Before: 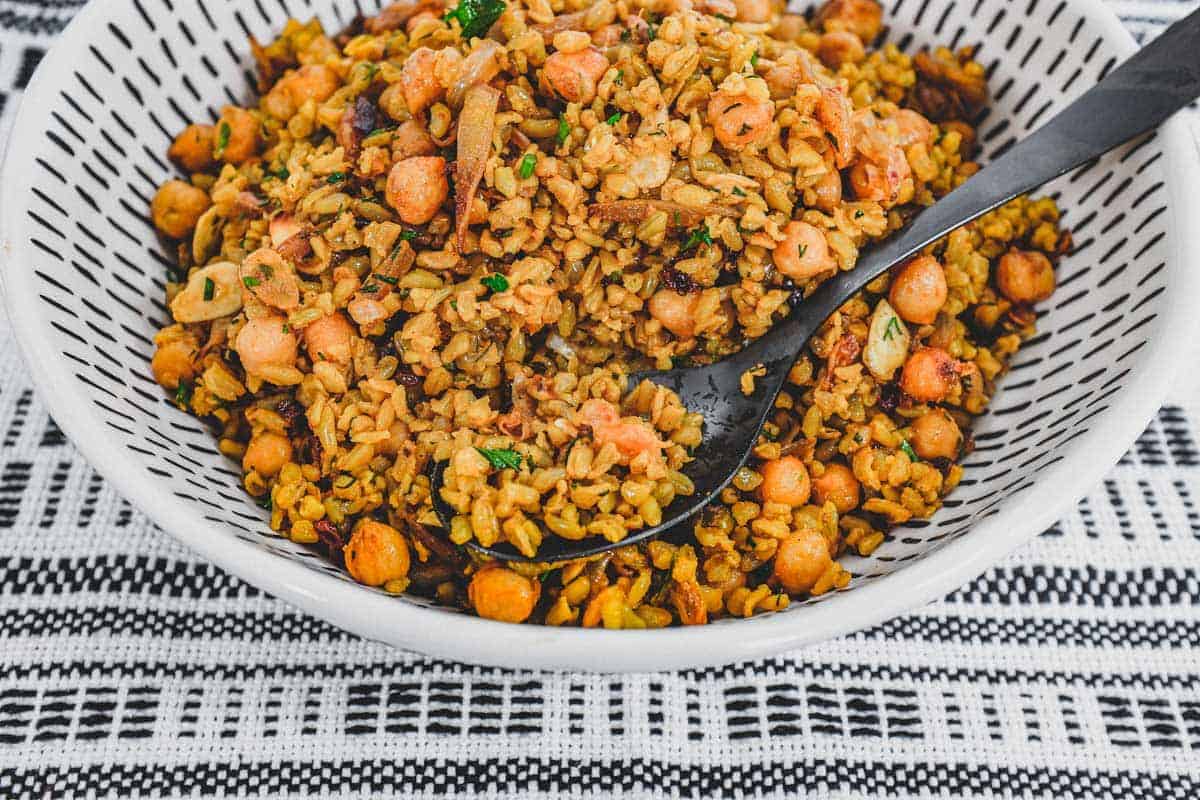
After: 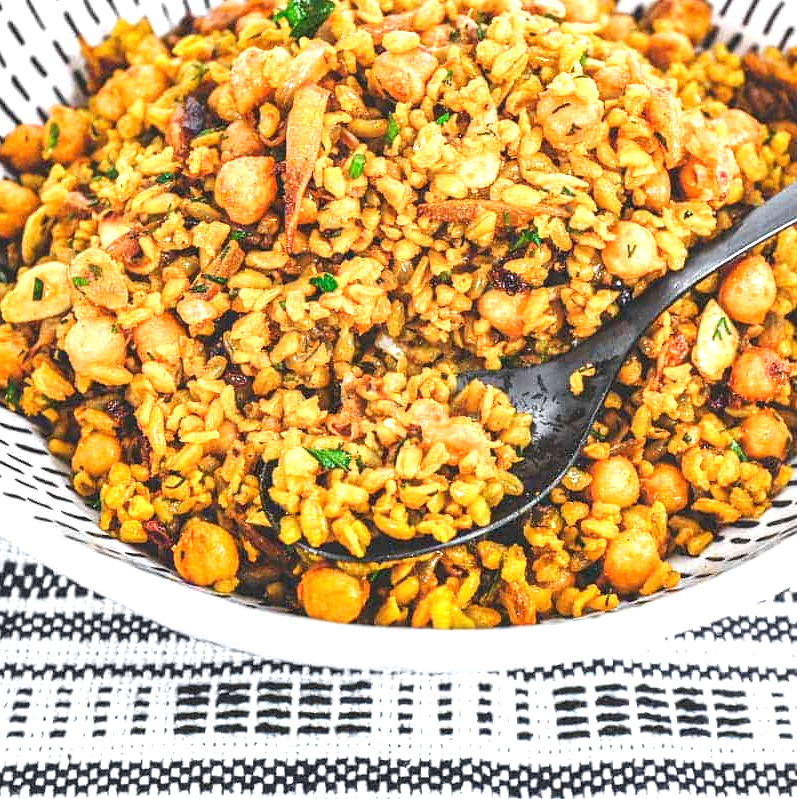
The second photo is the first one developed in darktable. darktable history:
crop and rotate: left 14.317%, right 19.184%
color correction: highlights b* 0.035
exposure: black level correction 0, exposure 1.014 EV, compensate exposure bias true, compensate highlight preservation false
tone equalizer: on, module defaults
